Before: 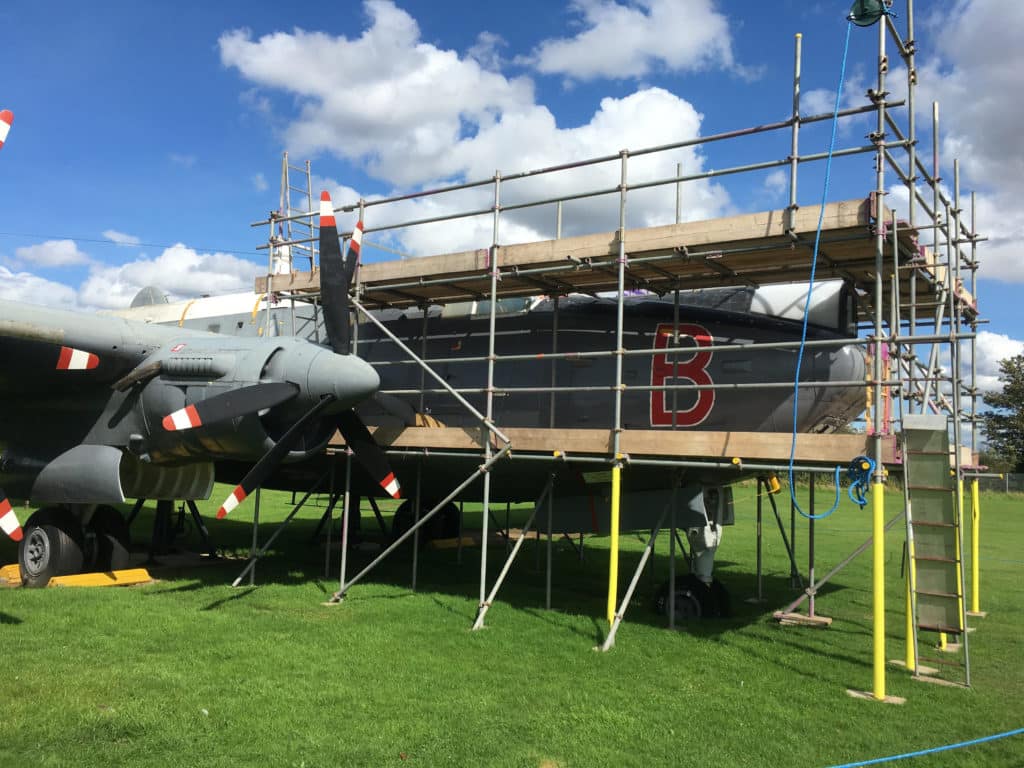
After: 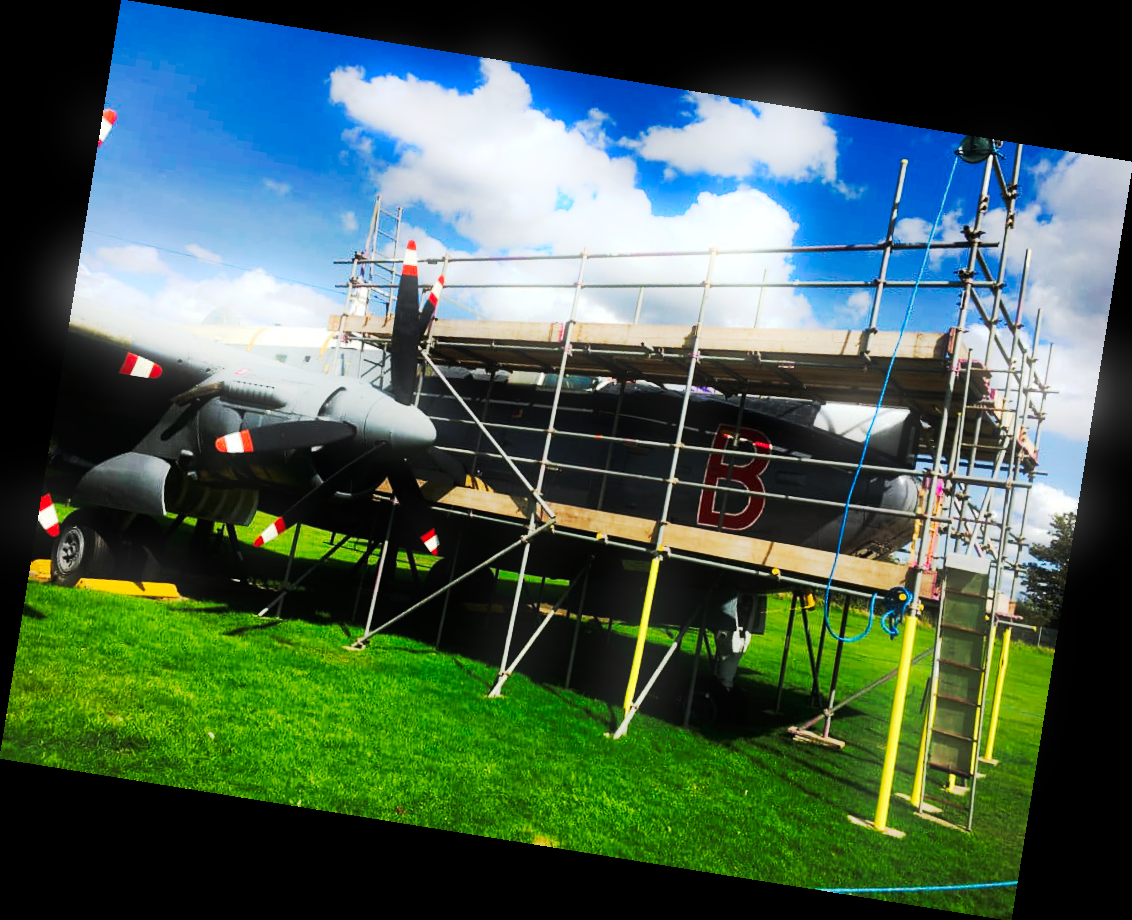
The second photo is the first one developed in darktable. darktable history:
bloom: size 5%, threshold 95%, strength 15%
rotate and perspective: rotation 9.12°, automatic cropping off
tone curve: curves: ch0 [(0, 0) (0.003, 0.002) (0.011, 0.004) (0.025, 0.005) (0.044, 0.009) (0.069, 0.013) (0.1, 0.017) (0.136, 0.036) (0.177, 0.066) (0.224, 0.102) (0.277, 0.143) (0.335, 0.197) (0.399, 0.268) (0.468, 0.389) (0.543, 0.549) (0.623, 0.714) (0.709, 0.801) (0.801, 0.854) (0.898, 0.9) (1, 1)], preserve colors none
